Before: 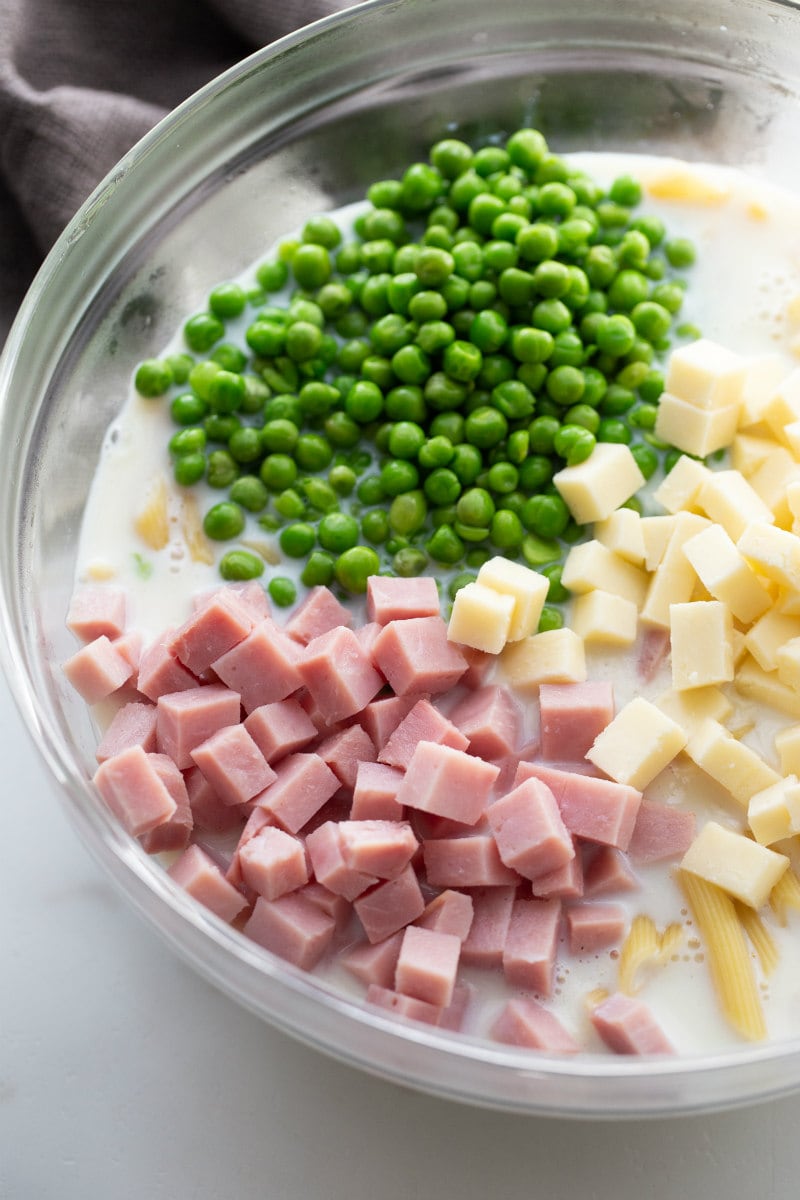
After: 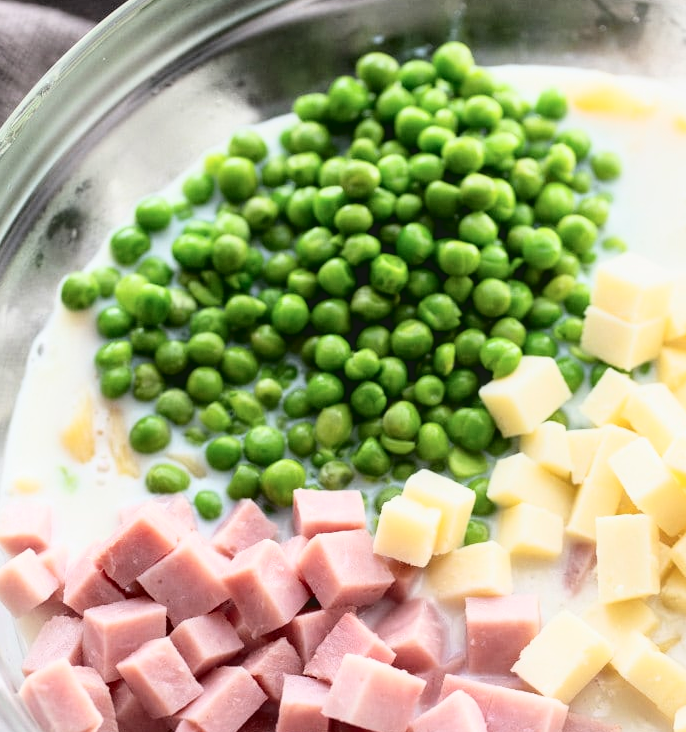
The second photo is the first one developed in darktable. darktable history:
tone curve: curves: ch0 [(0, 0.016) (0.11, 0.039) (0.259, 0.235) (0.383, 0.437) (0.499, 0.597) (0.733, 0.867) (0.843, 0.948) (1, 1)], color space Lab, independent channels, preserve colors none
crop and rotate: left 9.259%, top 7.252%, right 4.932%, bottom 31.68%
local contrast: detail 110%
